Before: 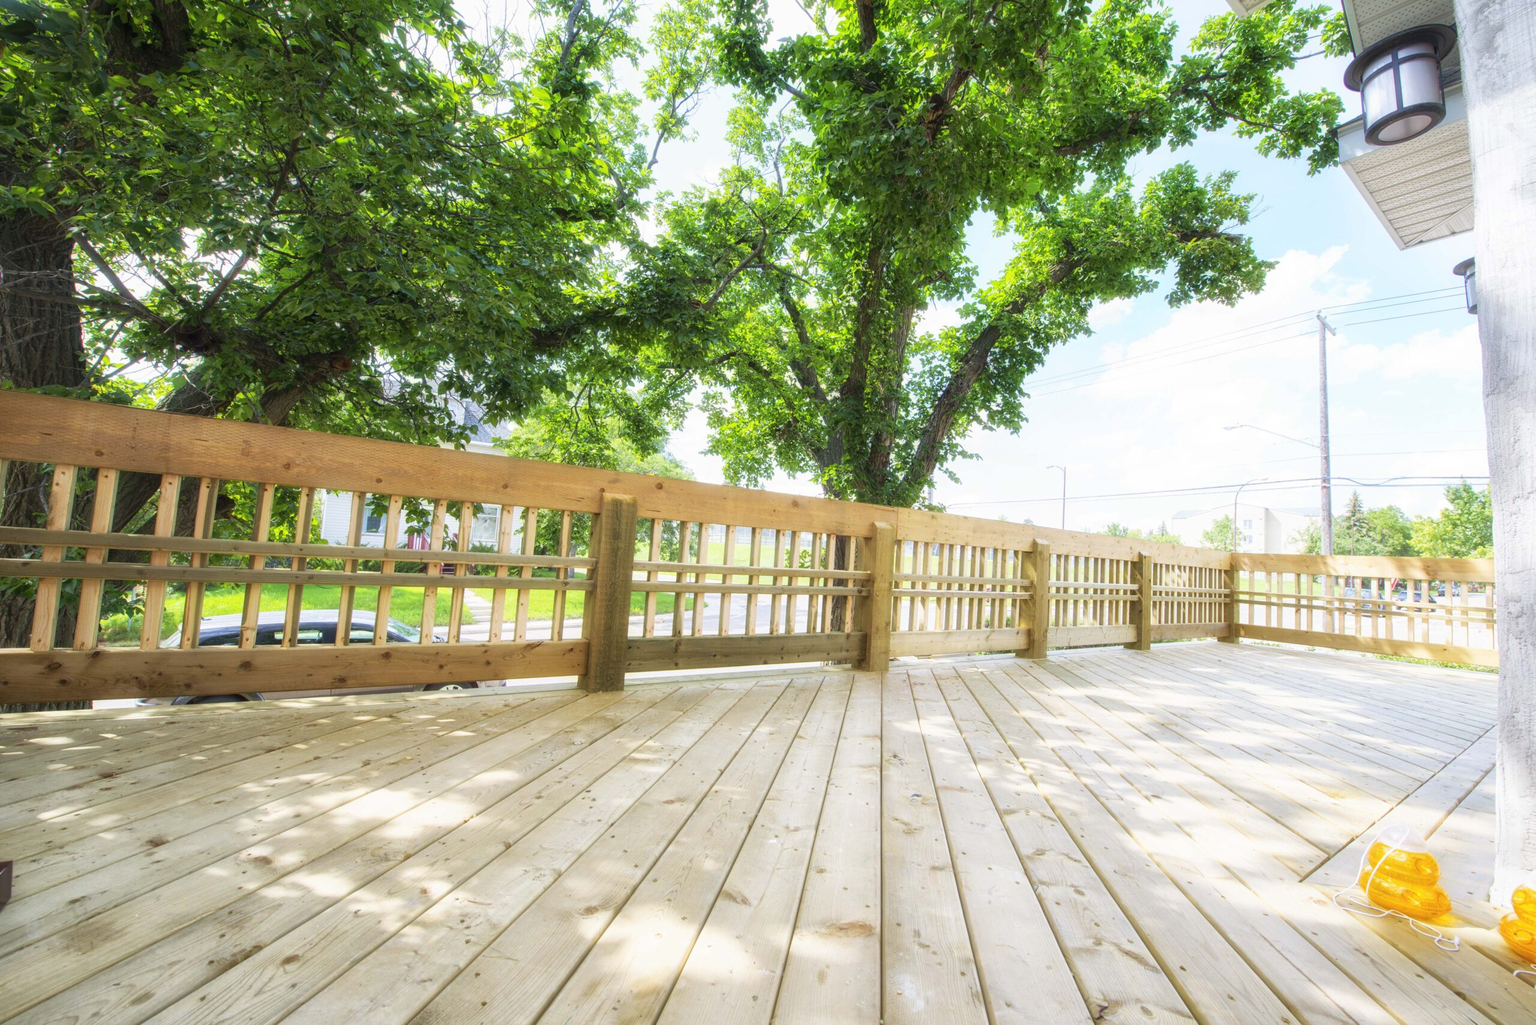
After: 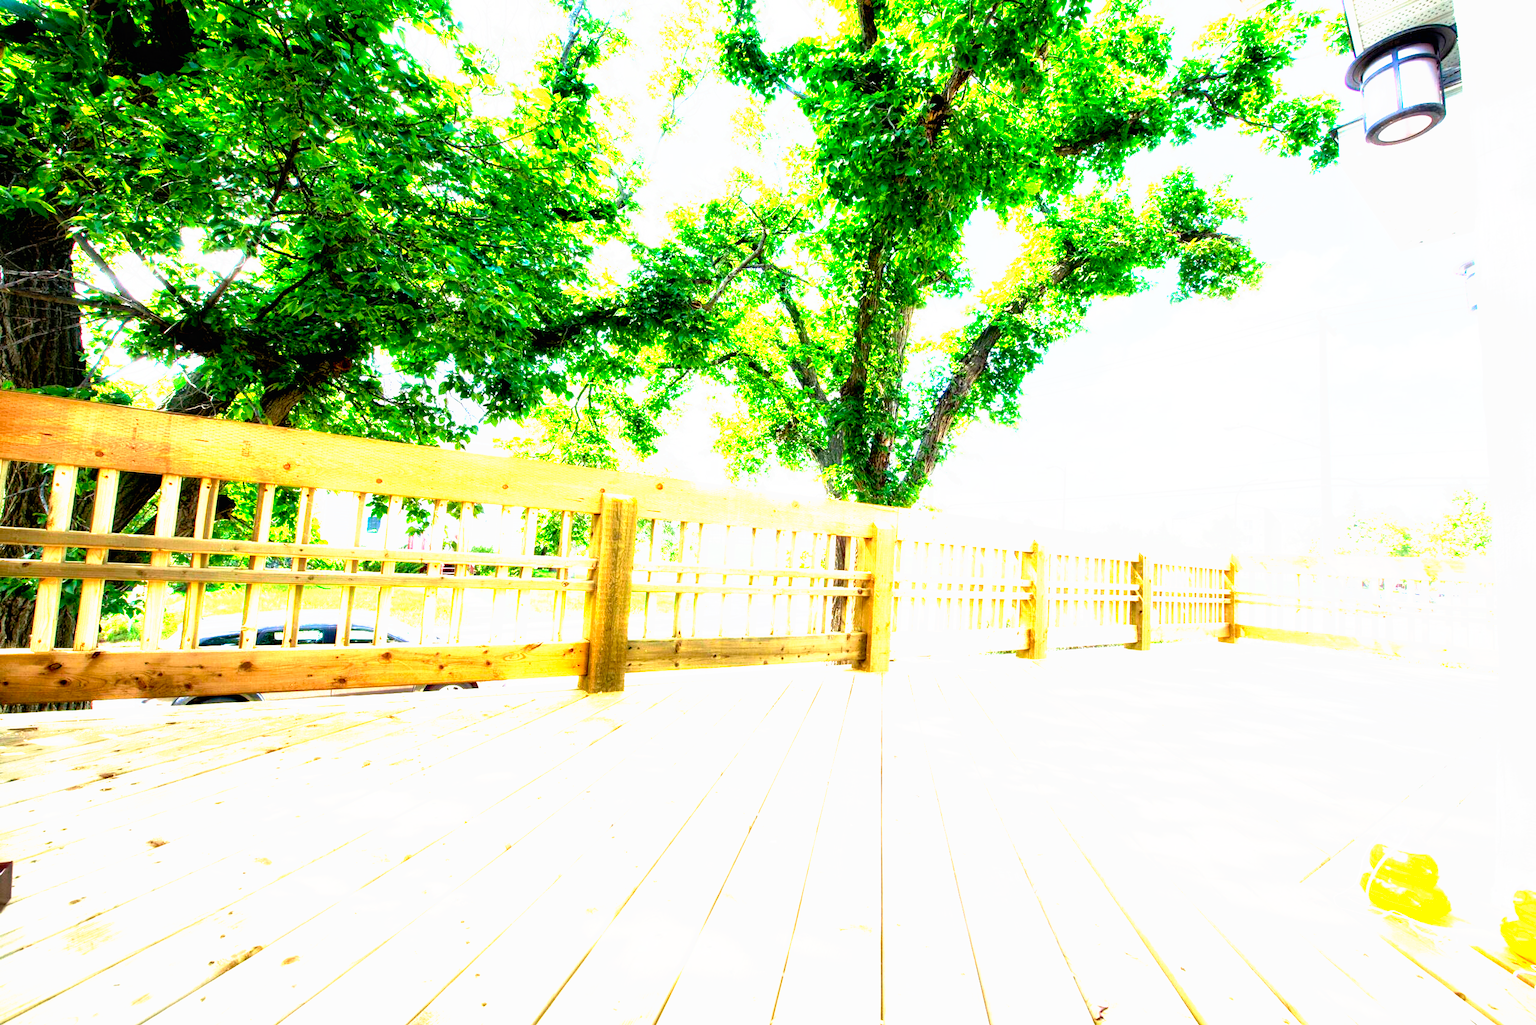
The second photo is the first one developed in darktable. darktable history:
tone curve: curves: ch0 [(0, 0) (0.003, 0.01) (0.011, 0.011) (0.025, 0.008) (0.044, 0.007) (0.069, 0.006) (0.1, 0.005) (0.136, 0.015) (0.177, 0.094) (0.224, 0.241) (0.277, 0.369) (0.335, 0.5) (0.399, 0.648) (0.468, 0.811) (0.543, 0.975) (0.623, 0.989) (0.709, 0.989) (0.801, 0.99) (0.898, 0.99) (1, 1)], preserve colors none
